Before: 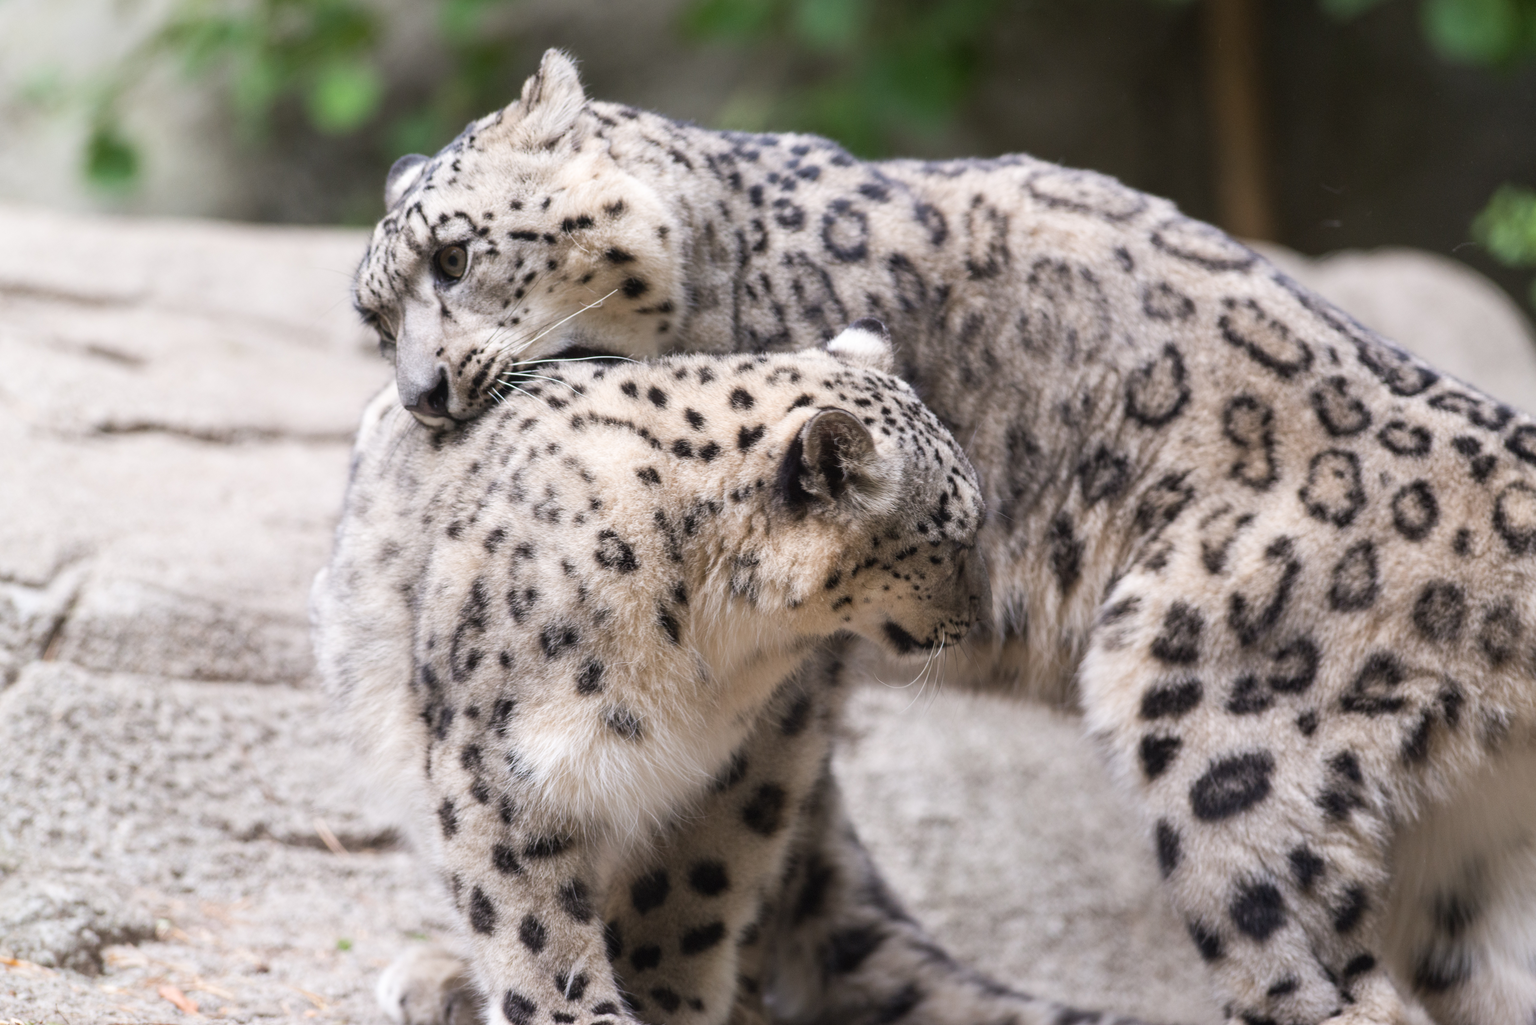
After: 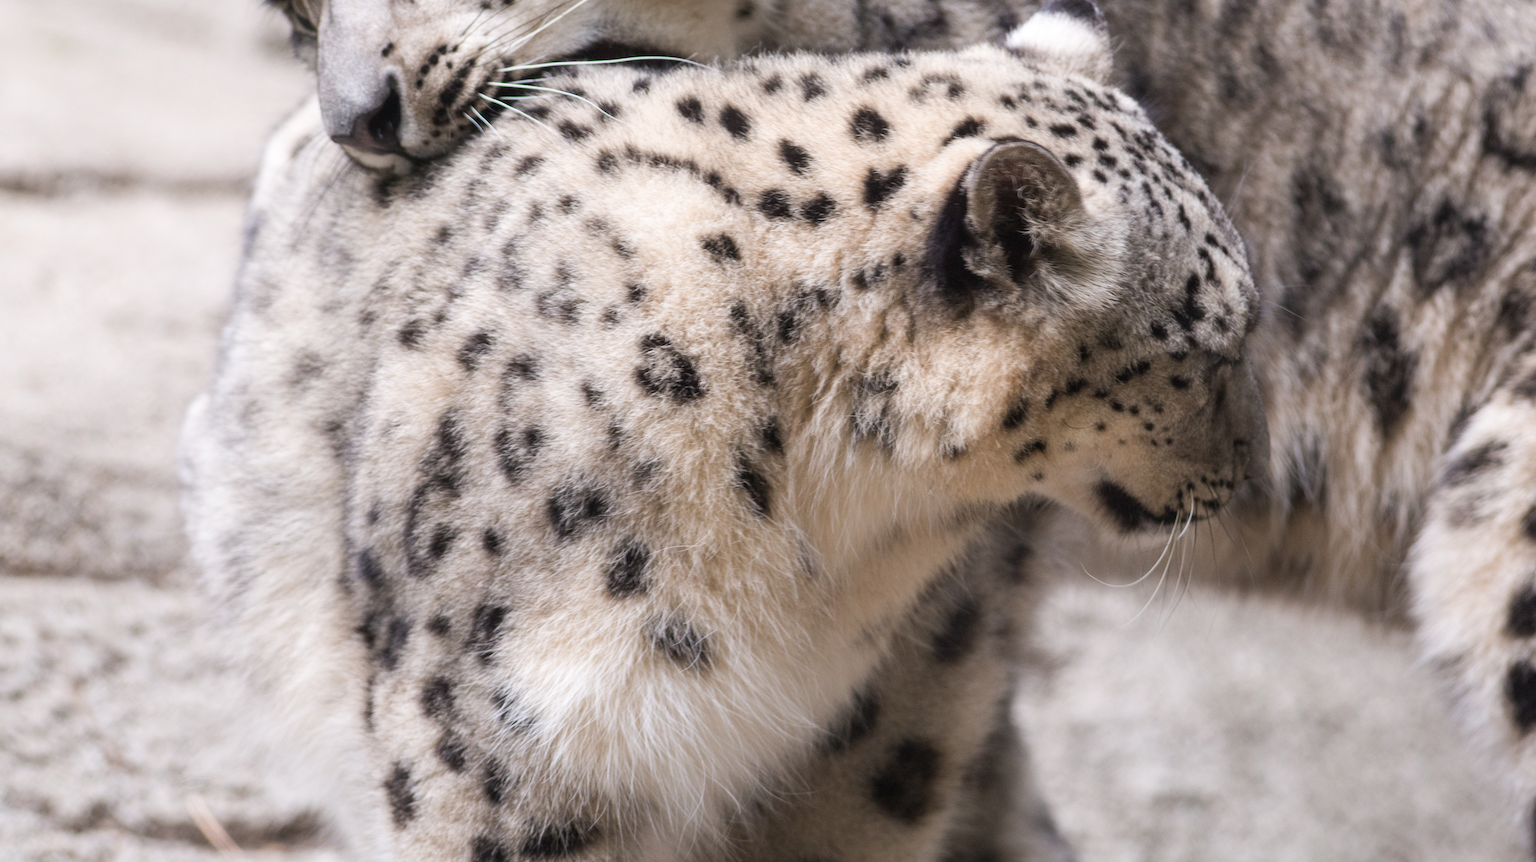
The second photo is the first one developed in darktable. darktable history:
crop: left 12.869%, top 31.333%, right 24.537%, bottom 16.014%
